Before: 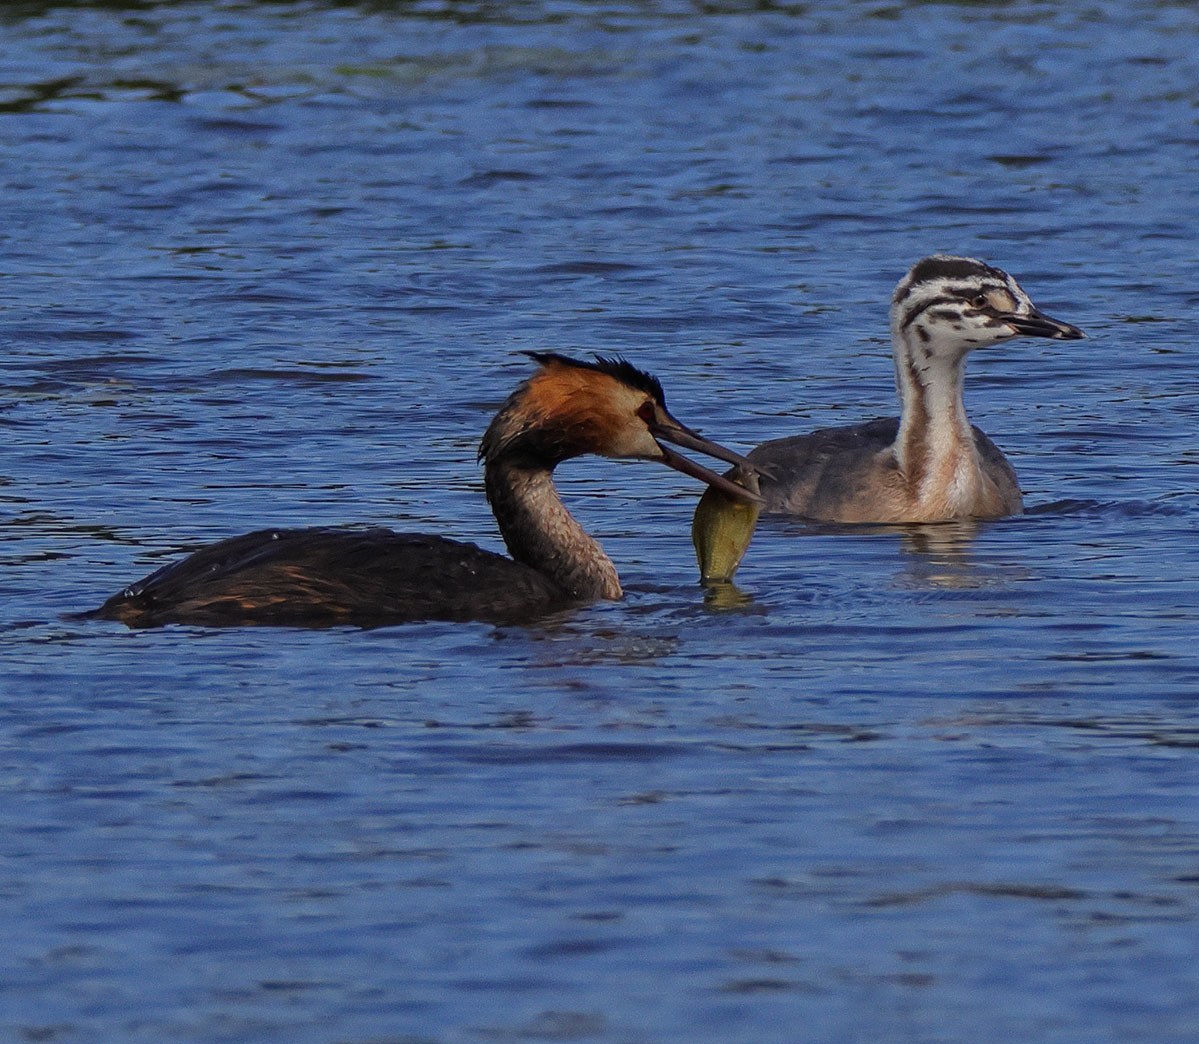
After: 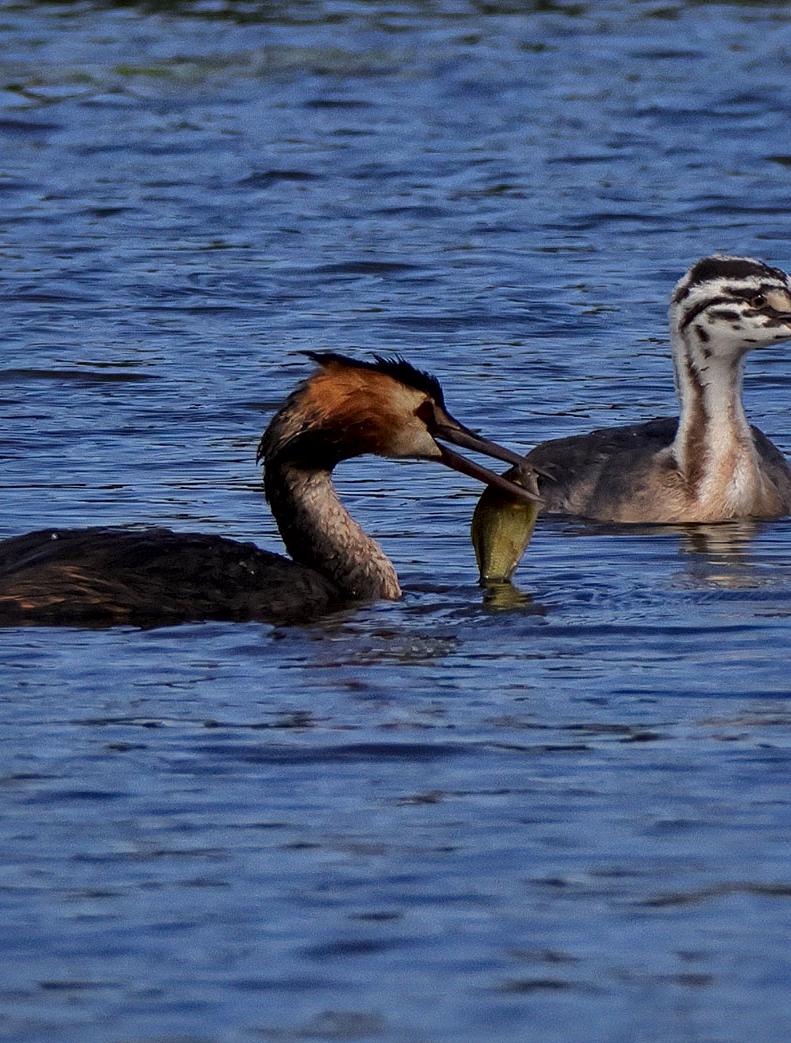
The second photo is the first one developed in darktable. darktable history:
local contrast: mode bilateral grid, contrast 24, coarseness 60, detail 151%, midtone range 0.2
crop and rotate: left 18.481%, right 15.531%
